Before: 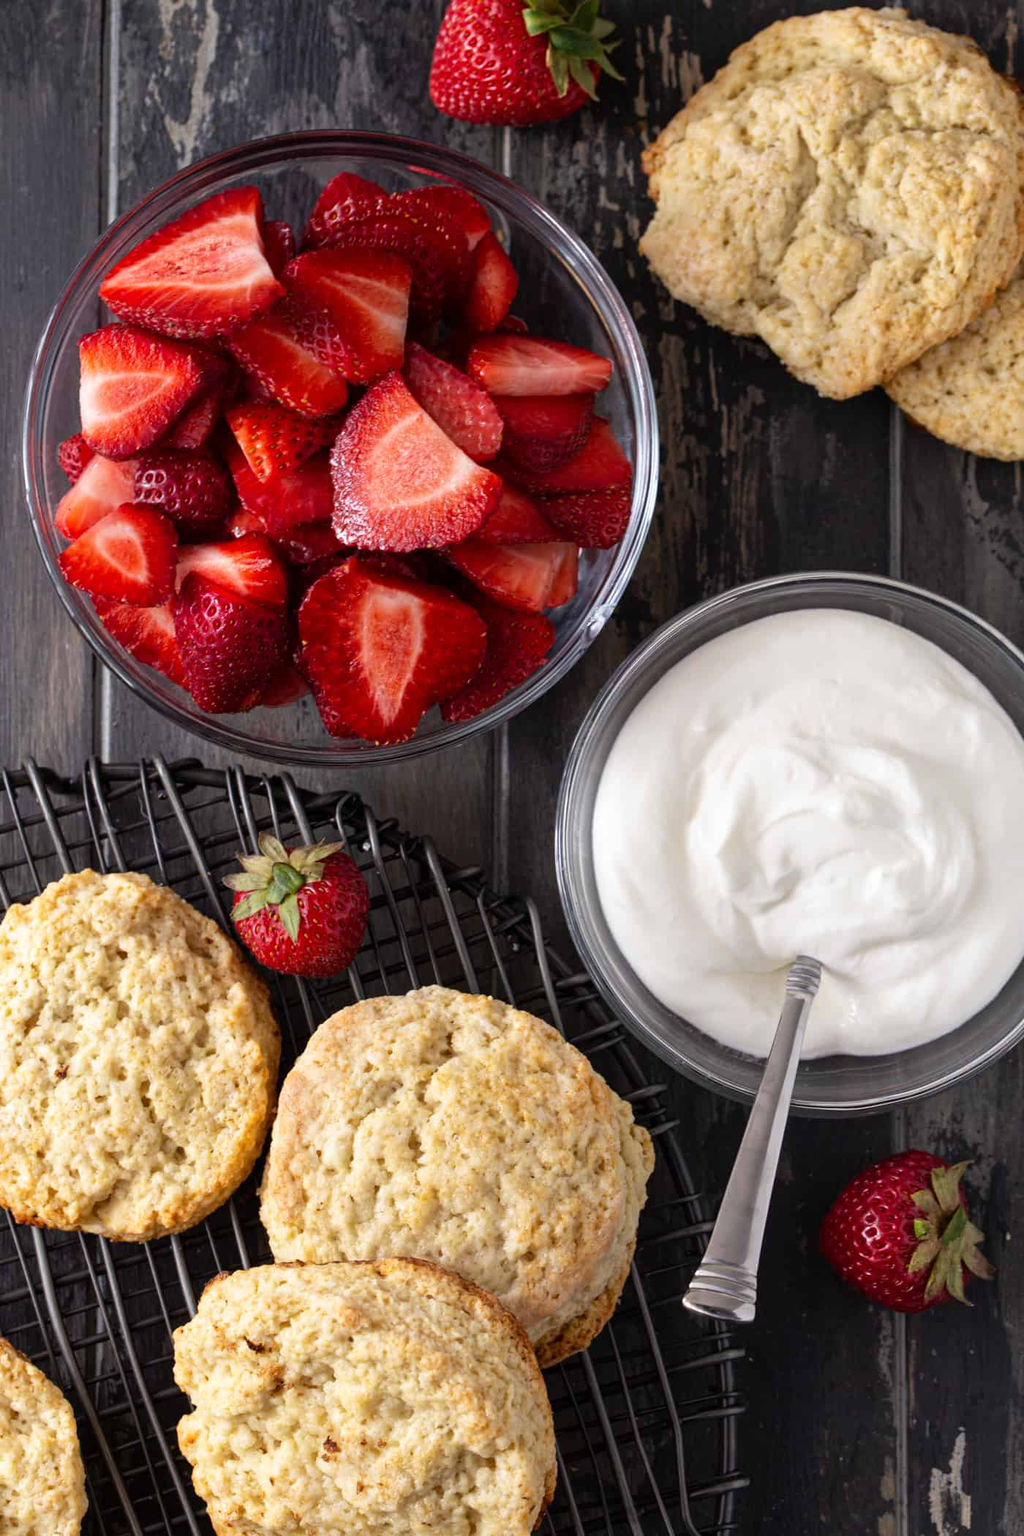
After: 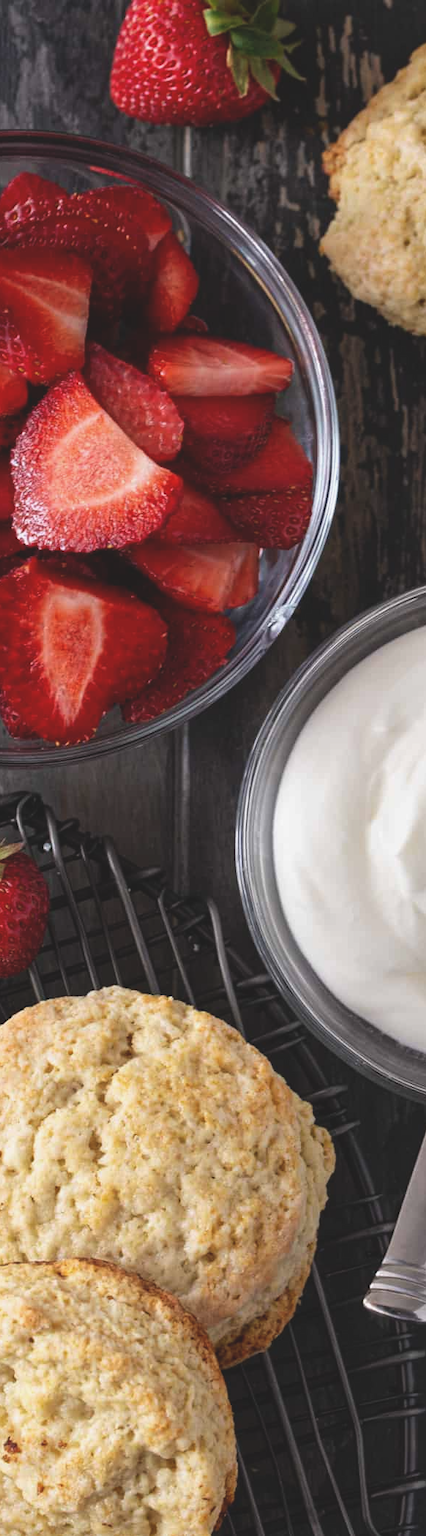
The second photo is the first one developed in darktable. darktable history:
exposure: black level correction -0.015, exposure -0.125 EV, compensate highlight preservation false
crop: left 31.229%, right 27.105%
